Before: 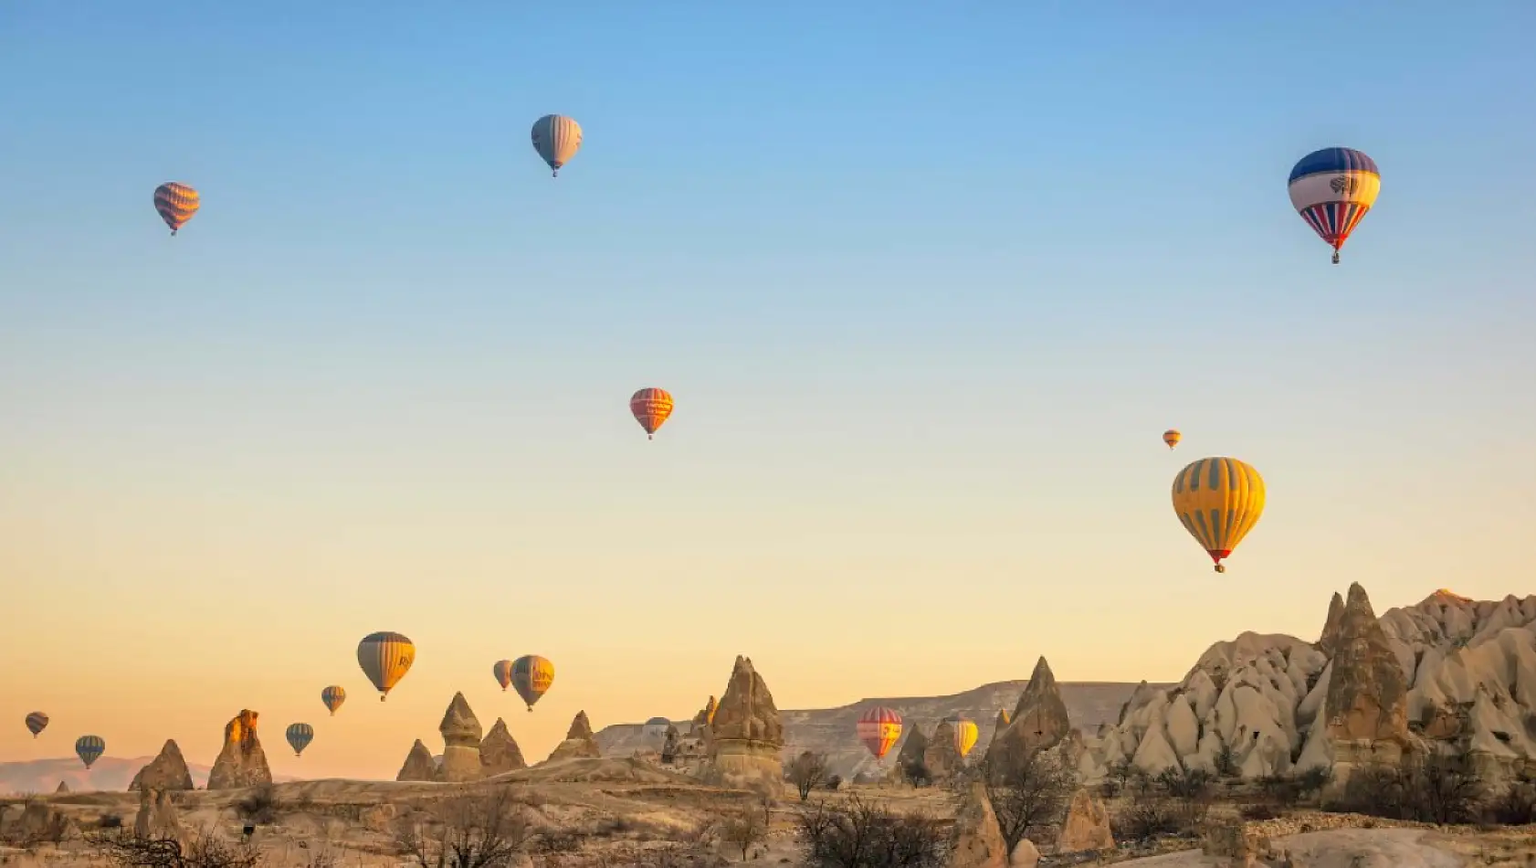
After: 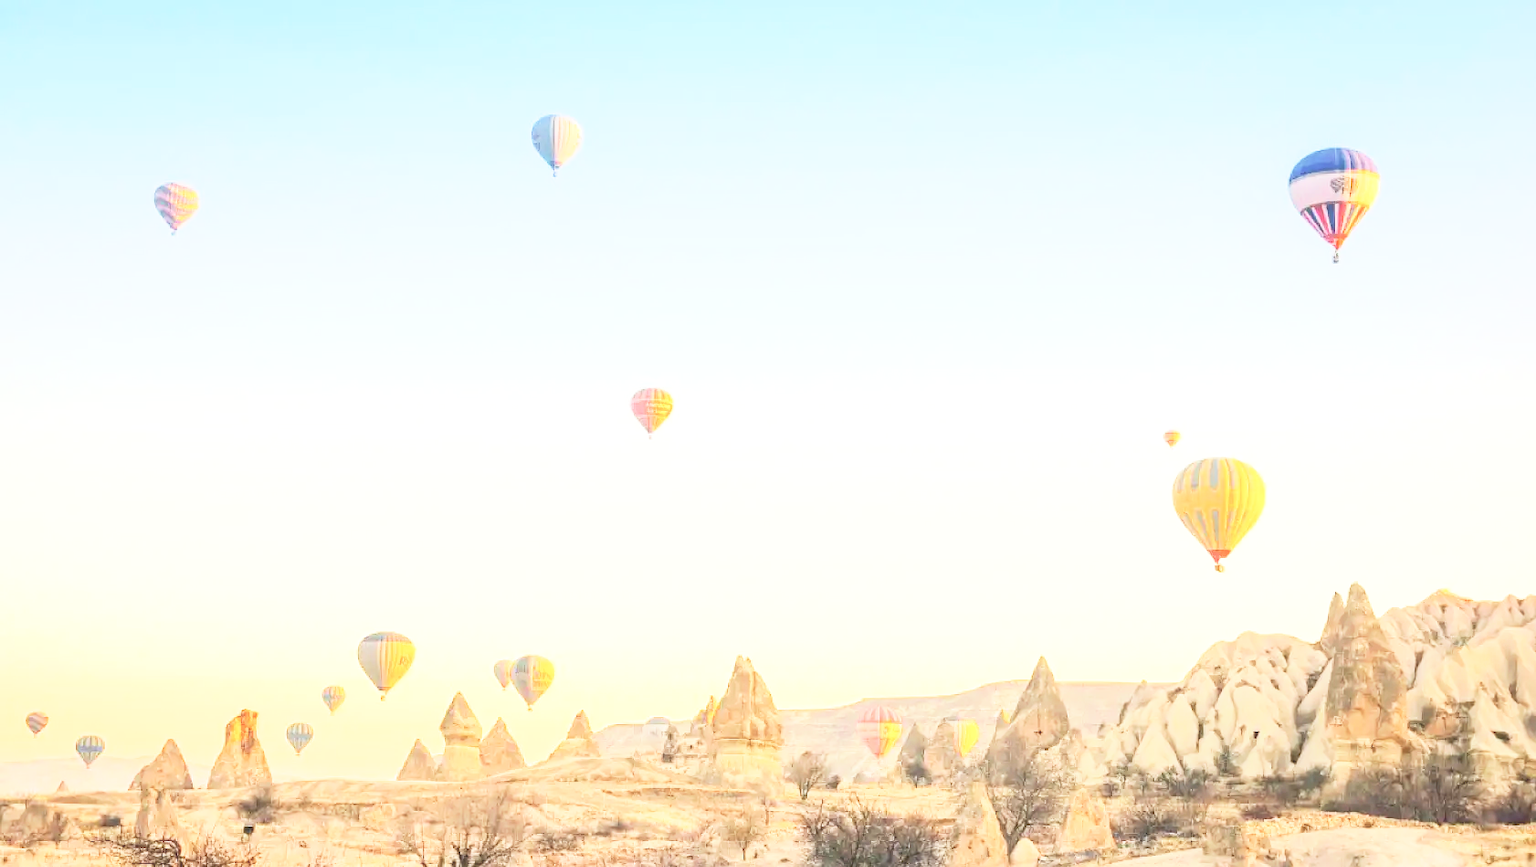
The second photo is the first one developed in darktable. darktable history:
tone curve: curves: ch0 [(0, 0) (0.003, 0.238) (0.011, 0.238) (0.025, 0.242) (0.044, 0.256) (0.069, 0.277) (0.1, 0.294) (0.136, 0.315) (0.177, 0.345) (0.224, 0.379) (0.277, 0.419) (0.335, 0.463) (0.399, 0.511) (0.468, 0.566) (0.543, 0.627) (0.623, 0.687) (0.709, 0.75) (0.801, 0.824) (0.898, 0.89) (1, 1)], preserve colors none
tone equalizer: -8 EV 1.99 EV, -7 EV 1.99 EV, -6 EV 2 EV, -5 EV 1.98 EV, -4 EV 1.96 EV, -3 EV 1.49 EV, -2 EV 0.987 EV, -1 EV 0.519 EV, edges refinement/feathering 500, mask exposure compensation -1.57 EV, preserve details no
base curve: curves: ch0 [(0, 0) (0.557, 0.834) (1, 1)], preserve colors none
